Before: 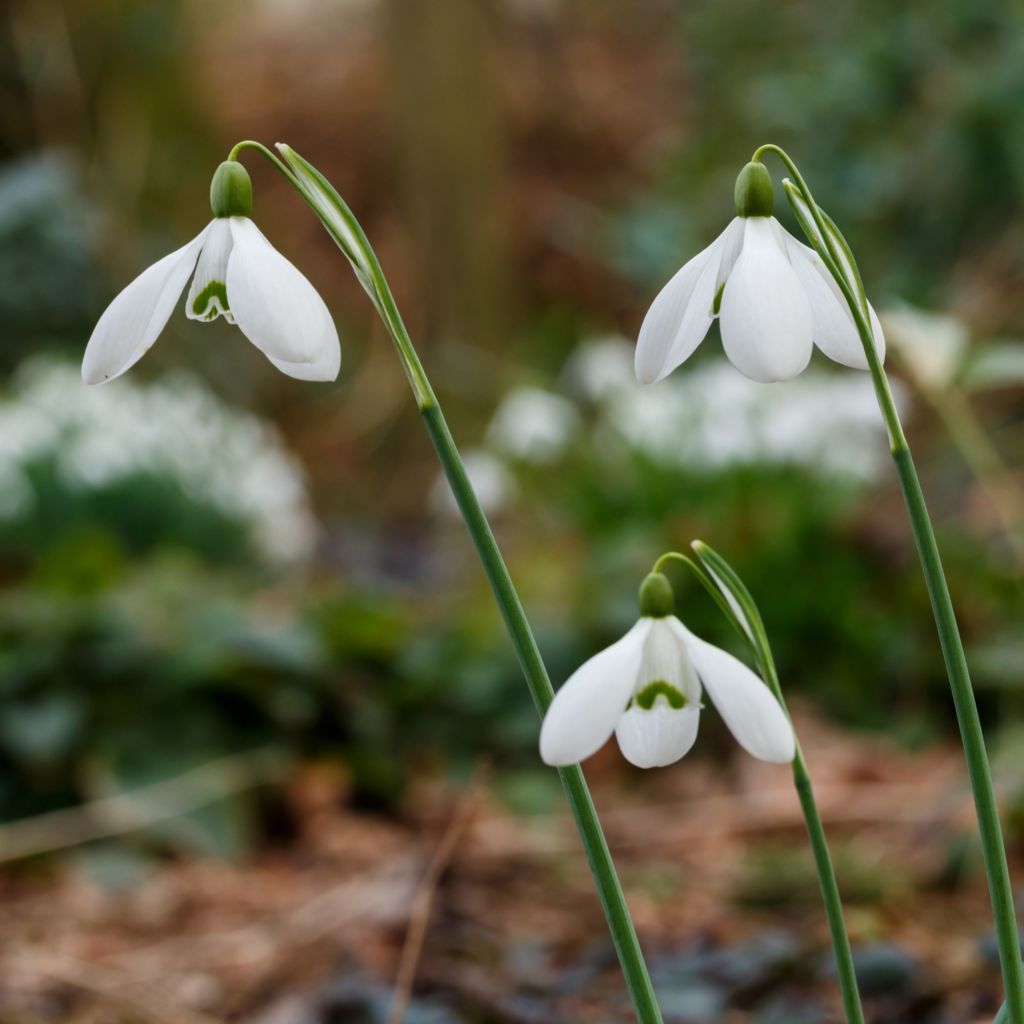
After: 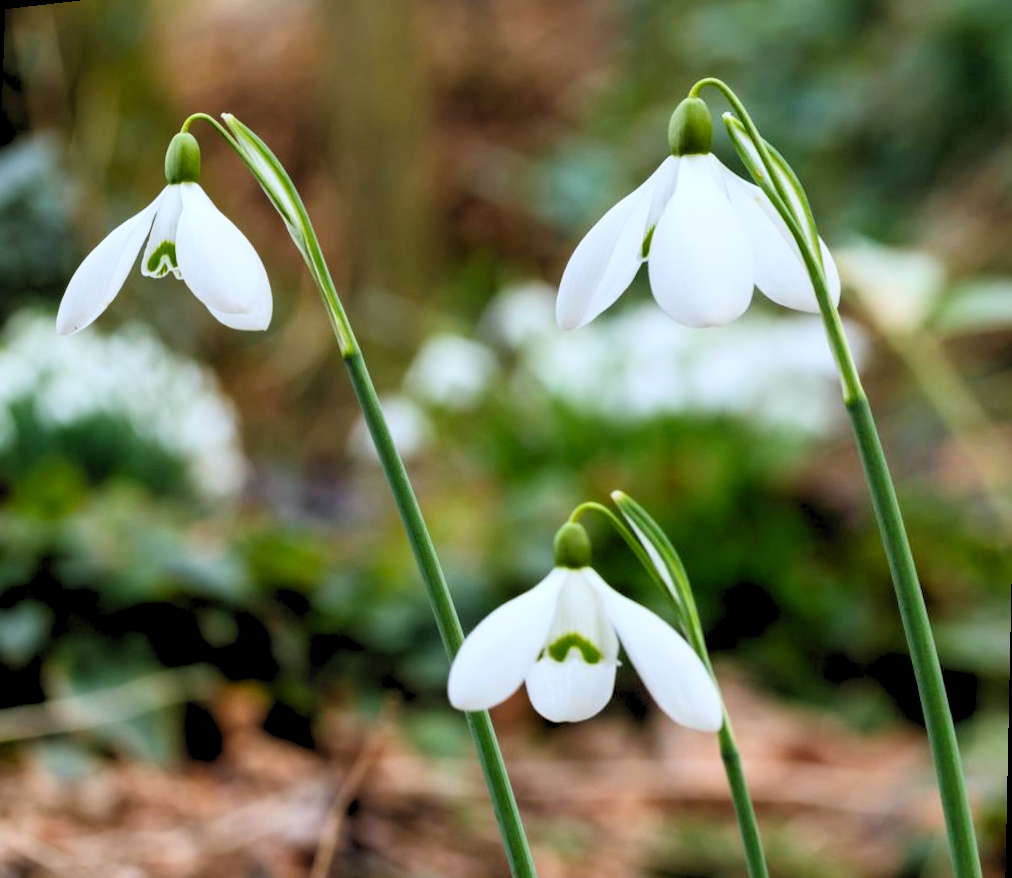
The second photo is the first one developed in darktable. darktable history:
rgb levels: levels [[0.013, 0.434, 0.89], [0, 0.5, 1], [0, 0.5, 1]]
white balance: red 0.967, blue 1.049
rotate and perspective: rotation 1.69°, lens shift (vertical) -0.023, lens shift (horizontal) -0.291, crop left 0.025, crop right 0.988, crop top 0.092, crop bottom 0.842
contrast brightness saturation: contrast 0.2, brightness 0.16, saturation 0.22
